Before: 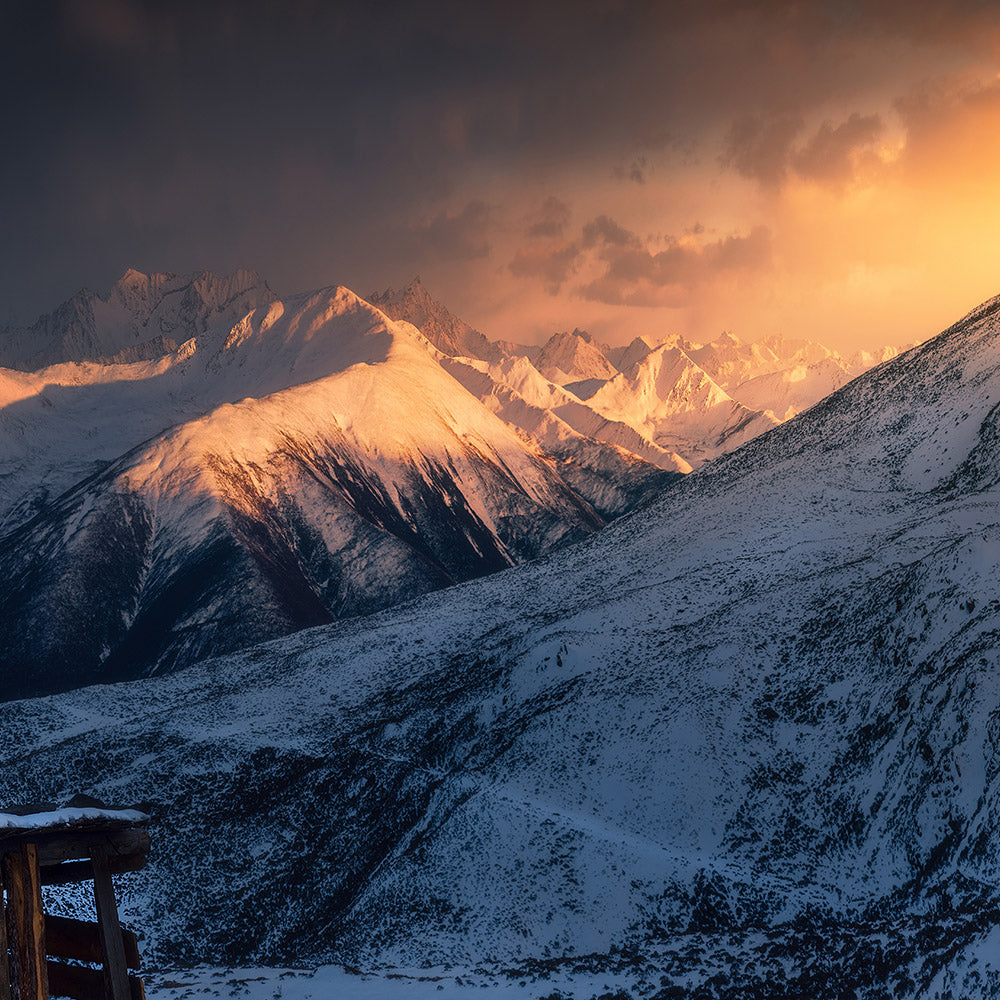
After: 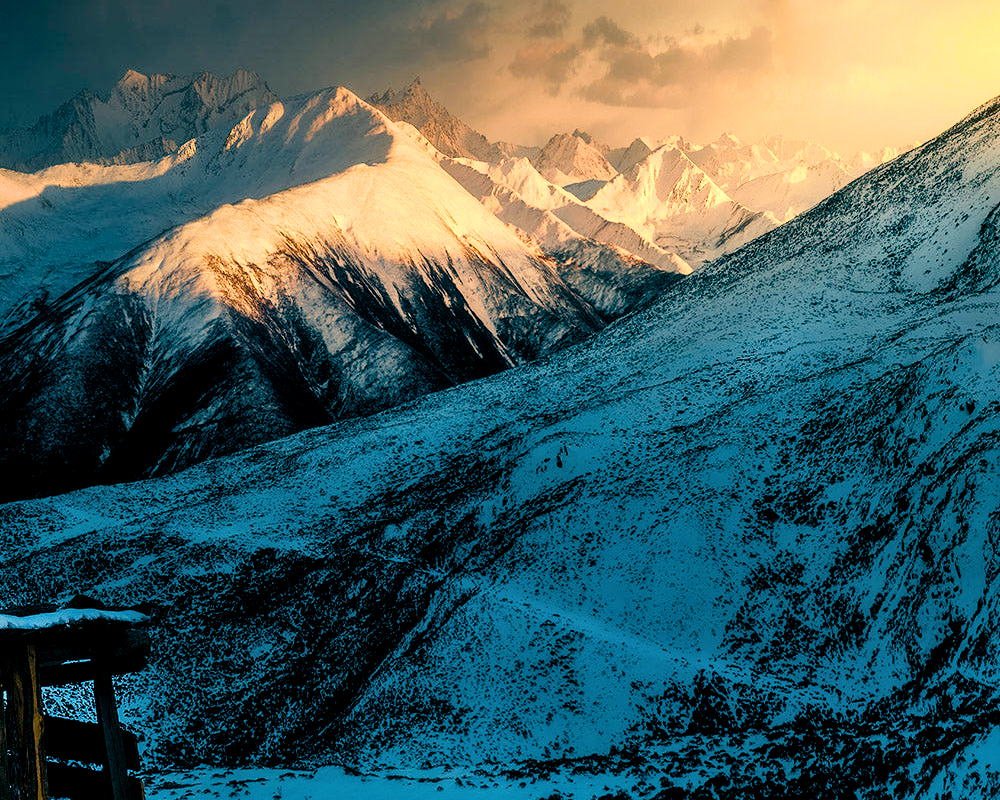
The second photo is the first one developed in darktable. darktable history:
crop and rotate: top 19.998%
color balance rgb: shadows lift › luminance -7.7%, shadows lift › chroma 2.13%, shadows lift › hue 165.27°, power › luminance -7.77%, power › chroma 1.1%, power › hue 215.88°, highlights gain › luminance 15.15%, highlights gain › chroma 7%, highlights gain › hue 125.57°, global offset › luminance -0.33%, global offset › chroma 0.11%, global offset › hue 165.27°, perceptual saturation grading › global saturation 24.42%, perceptual saturation grading › highlights -24.42%, perceptual saturation grading › mid-tones 24.42%, perceptual saturation grading › shadows 40%, perceptual brilliance grading › global brilliance -5%, perceptual brilliance grading › highlights 24.42%, perceptual brilliance grading › mid-tones 7%, perceptual brilliance grading › shadows -5%
filmic rgb: black relative exposure -7.65 EV, white relative exposure 4.56 EV, hardness 3.61
tone equalizer: on, module defaults
exposure: black level correction 0.001, exposure 0.5 EV, compensate exposure bias true, compensate highlight preservation false
local contrast: mode bilateral grid, contrast 20, coarseness 50, detail 120%, midtone range 0.2
